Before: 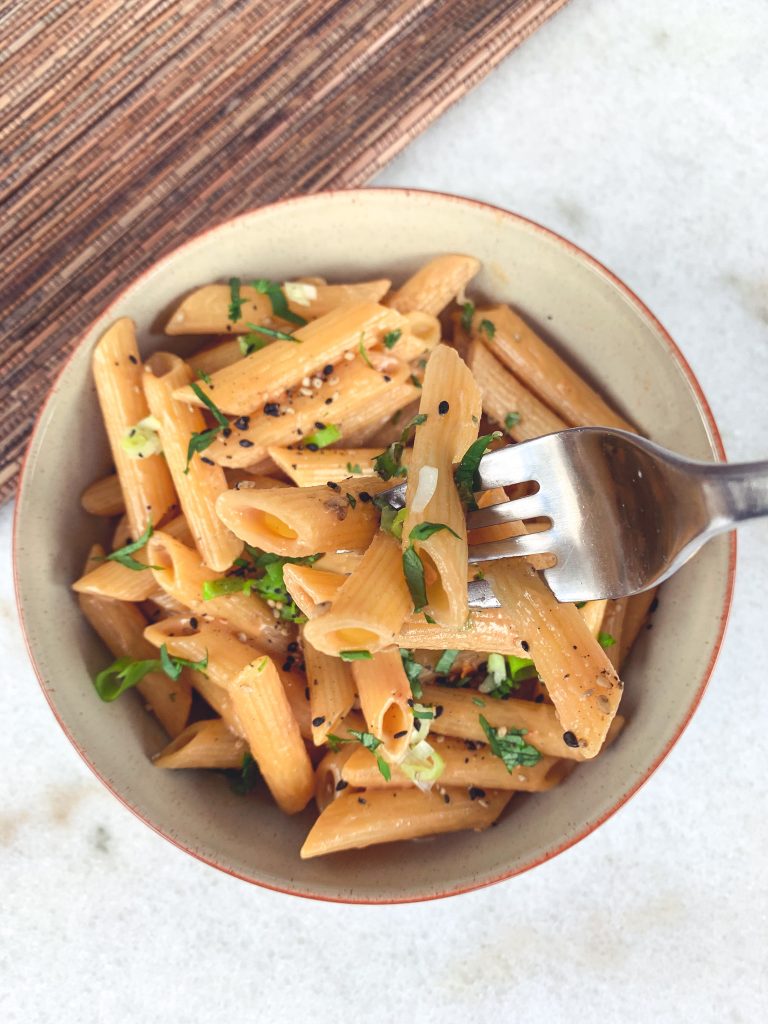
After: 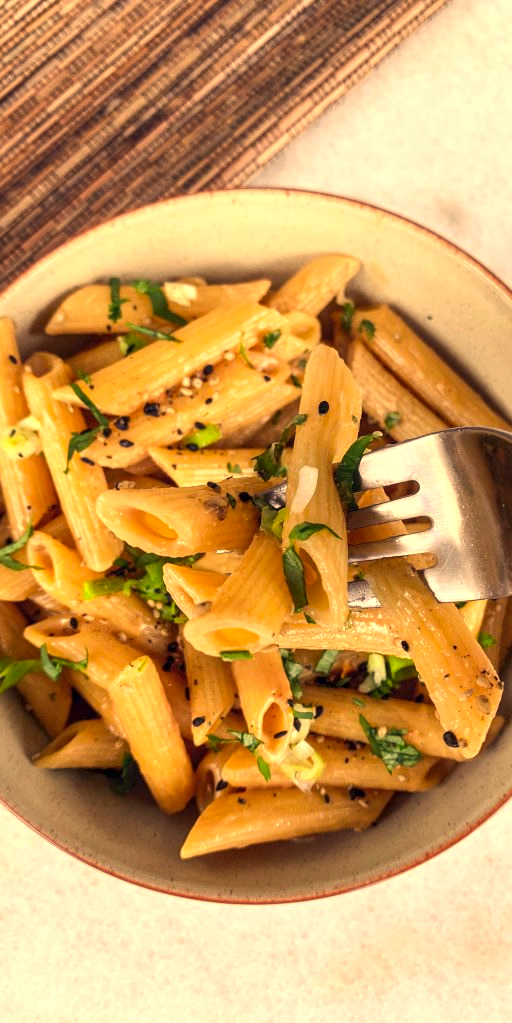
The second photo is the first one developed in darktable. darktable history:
crop and rotate: left 15.754%, right 17.579%
color correction: highlights a* 15, highlights b* 31.55
local contrast: detail 135%, midtone range 0.75
